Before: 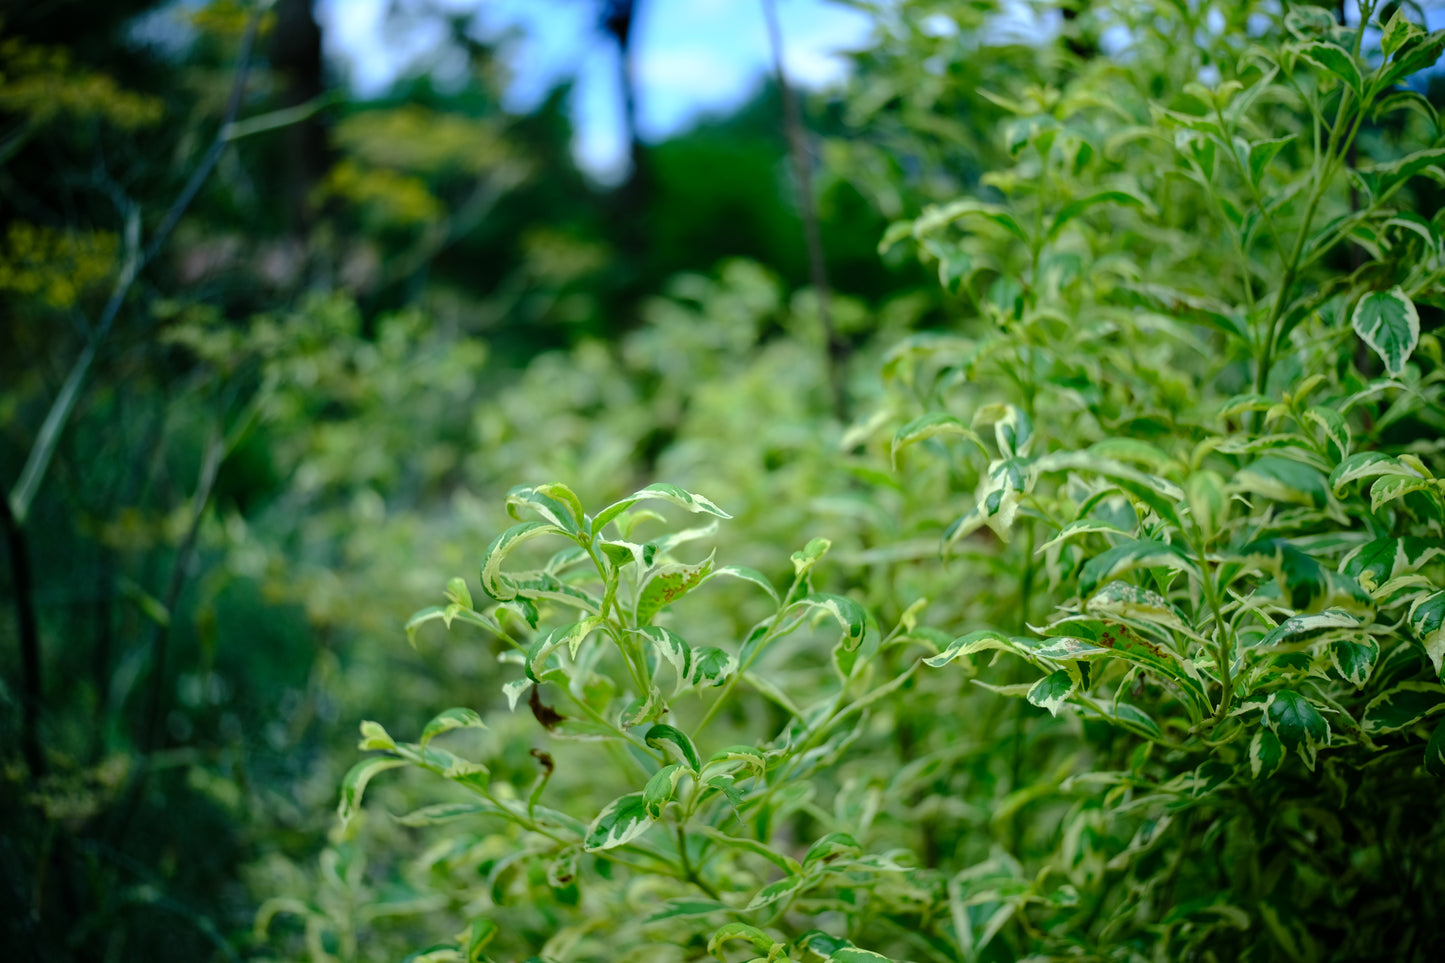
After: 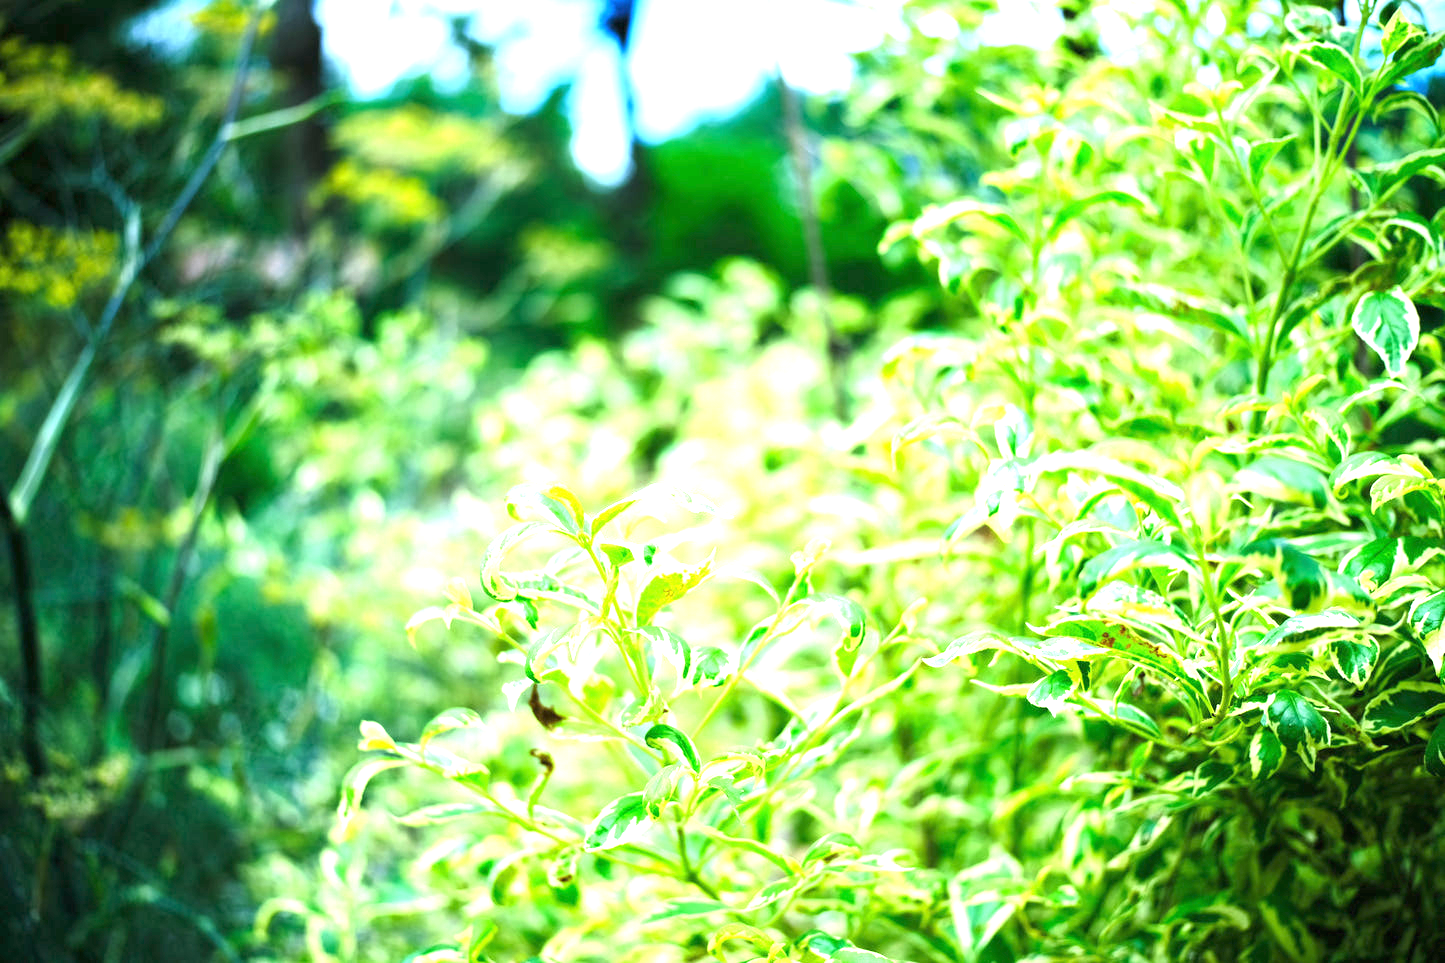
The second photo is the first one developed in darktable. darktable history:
exposure: black level correction 0, exposure 2.356 EV, compensate exposure bias true, compensate highlight preservation false
